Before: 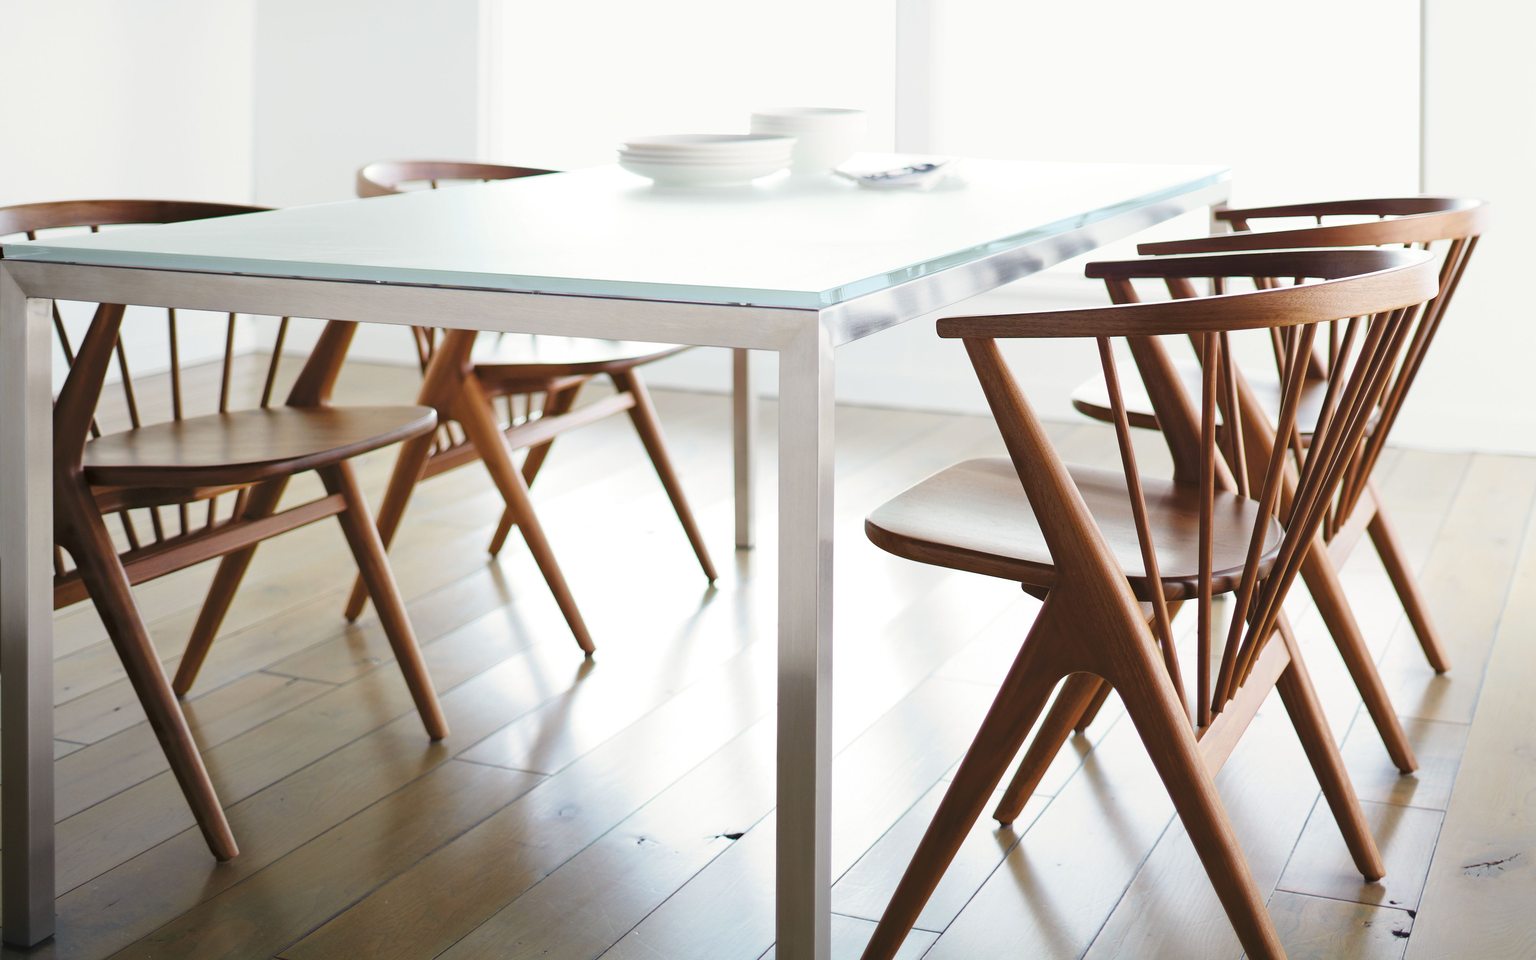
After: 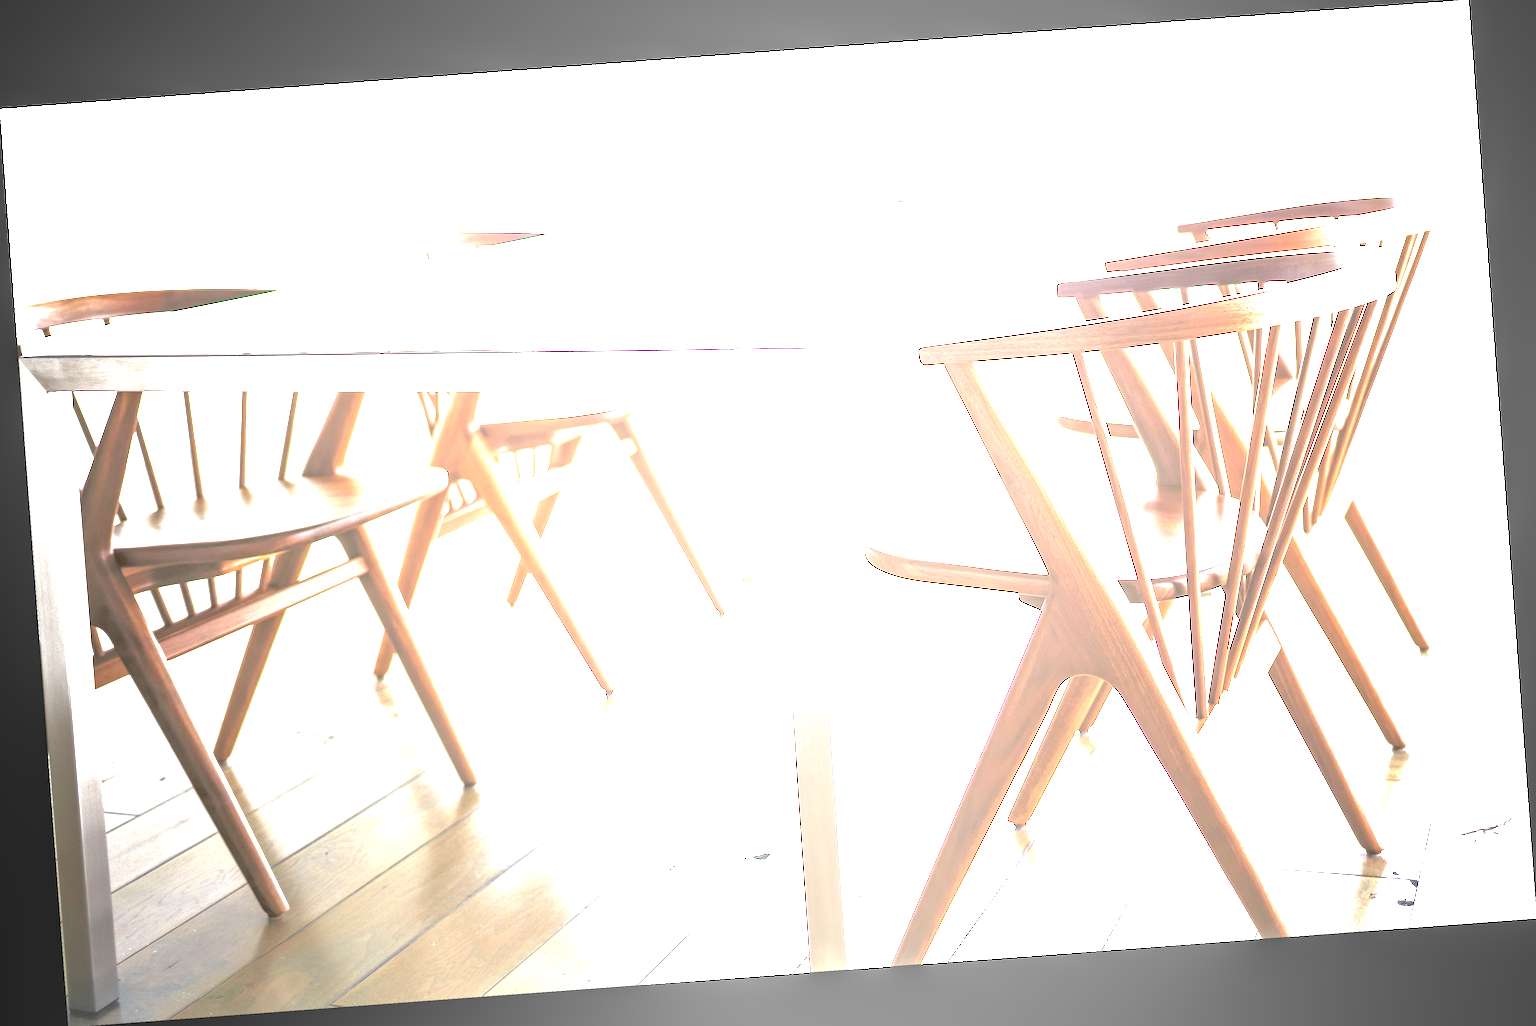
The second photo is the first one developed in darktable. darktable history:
local contrast: detail 130%
rotate and perspective: rotation -4.25°, automatic cropping off
exposure: black level correction 0, exposure 1.975 EV, compensate exposure bias true, compensate highlight preservation false
base curve: curves: ch0 [(0, 0) (0.841, 0.609) (1, 1)]
